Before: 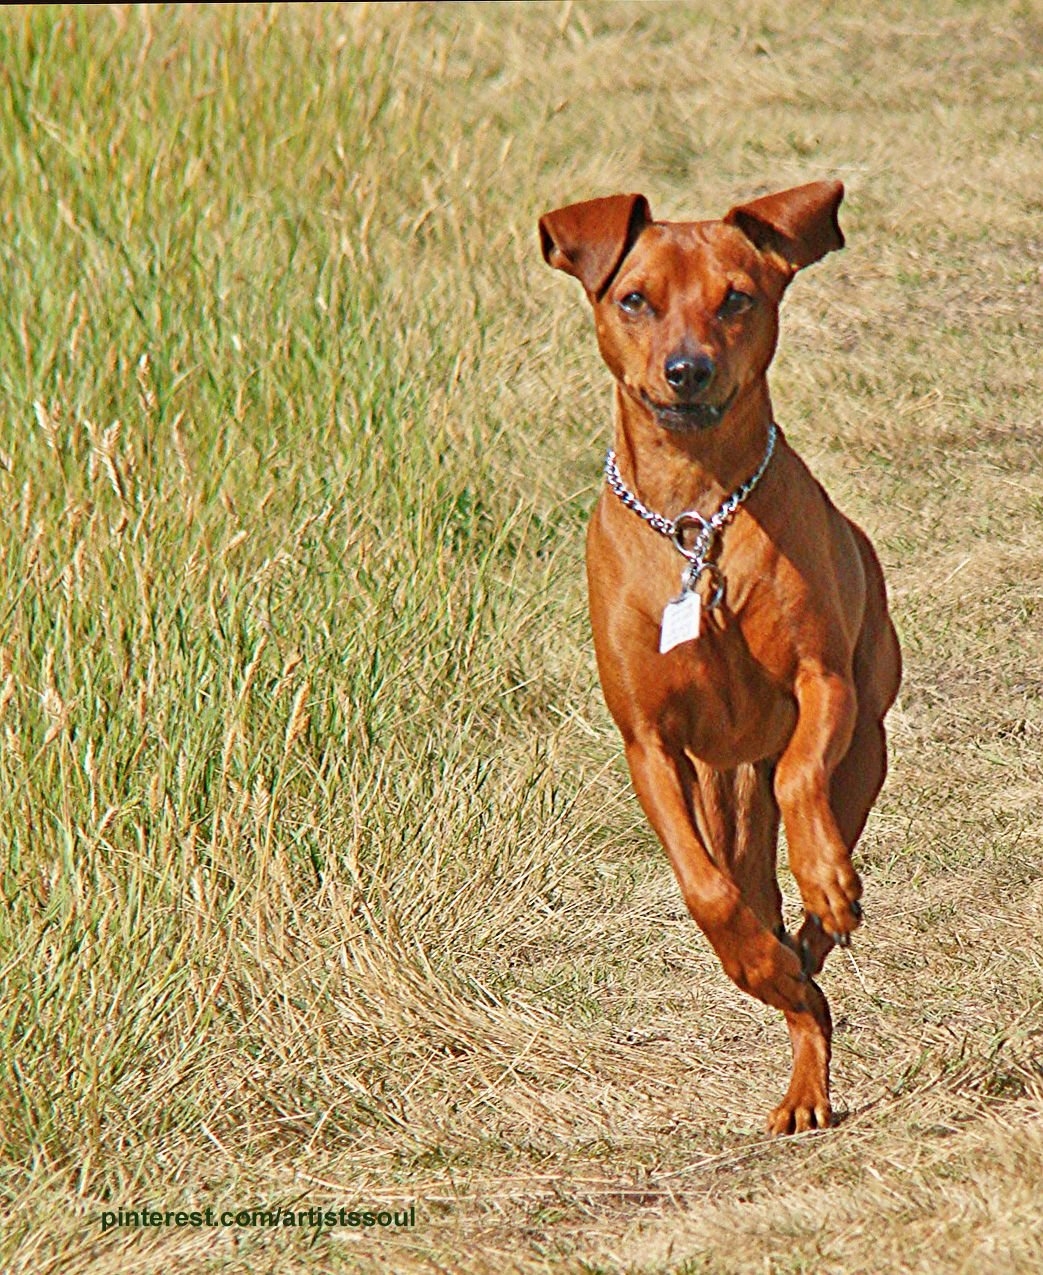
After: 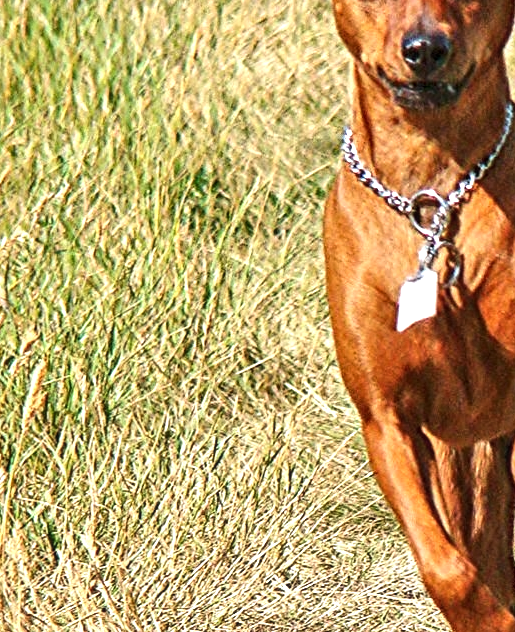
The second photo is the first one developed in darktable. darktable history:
local contrast: on, module defaults
tone equalizer: -8 EV -0.79 EV, -7 EV -0.676 EV, -6 EV -0.611 EV, -5 EV -0.391 EV, -3 EV 0.402 EV, -2 EV 0.6 EV, -1 EV 0.678 EV, +0 EV 0.747 EV, edges refinement/feathering 500, mask exposure compensation -1.57 EV, preserve details no
crop: left 25.246%, top 25.267%, right 25.343%, bottom 25.098%
